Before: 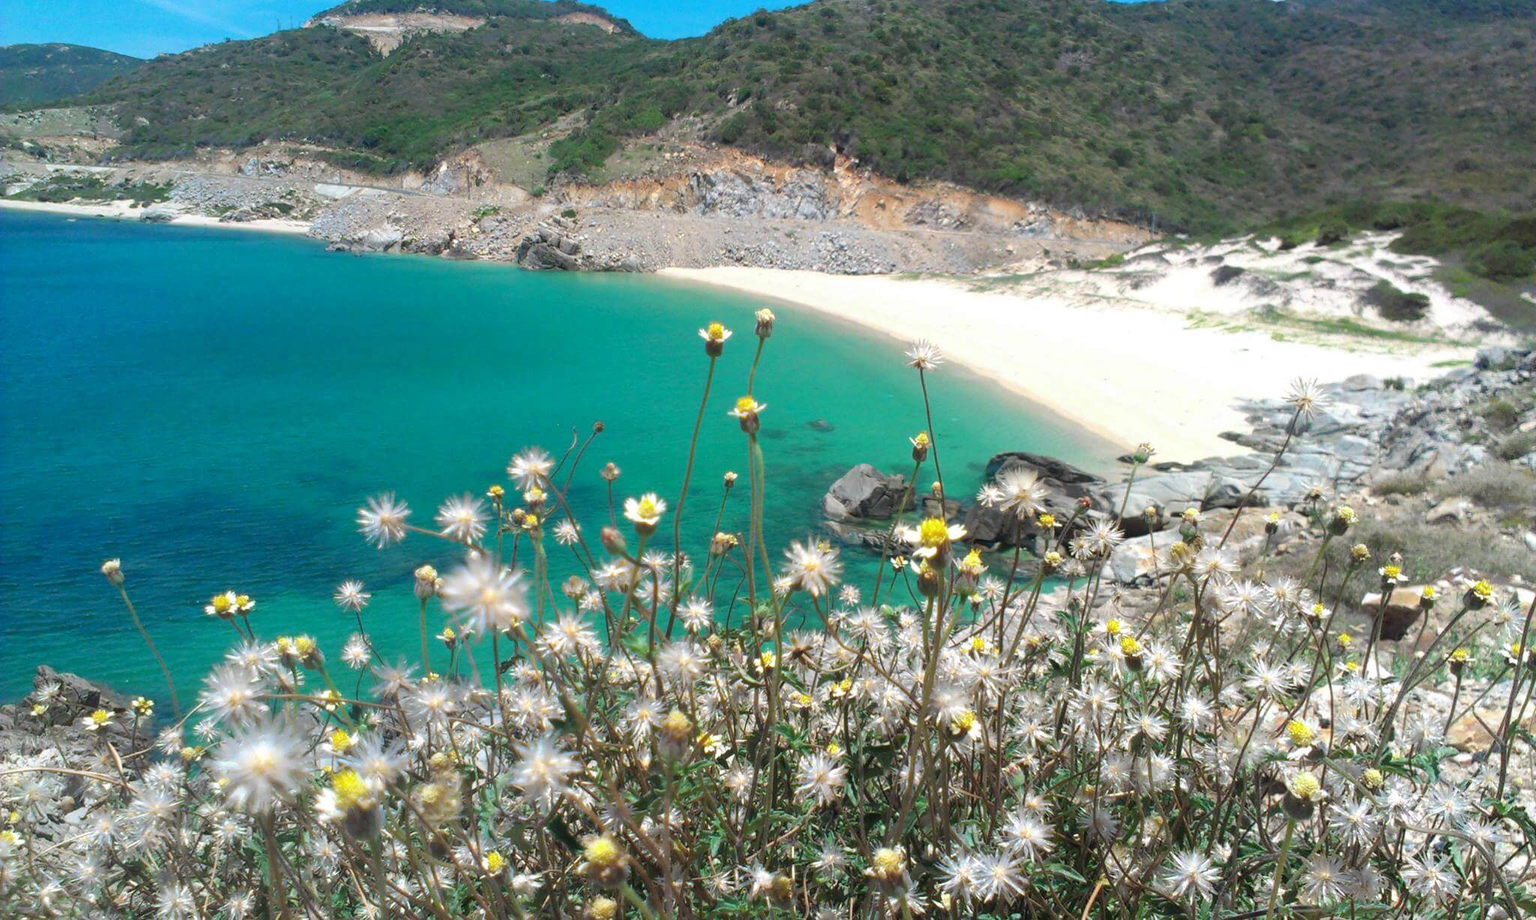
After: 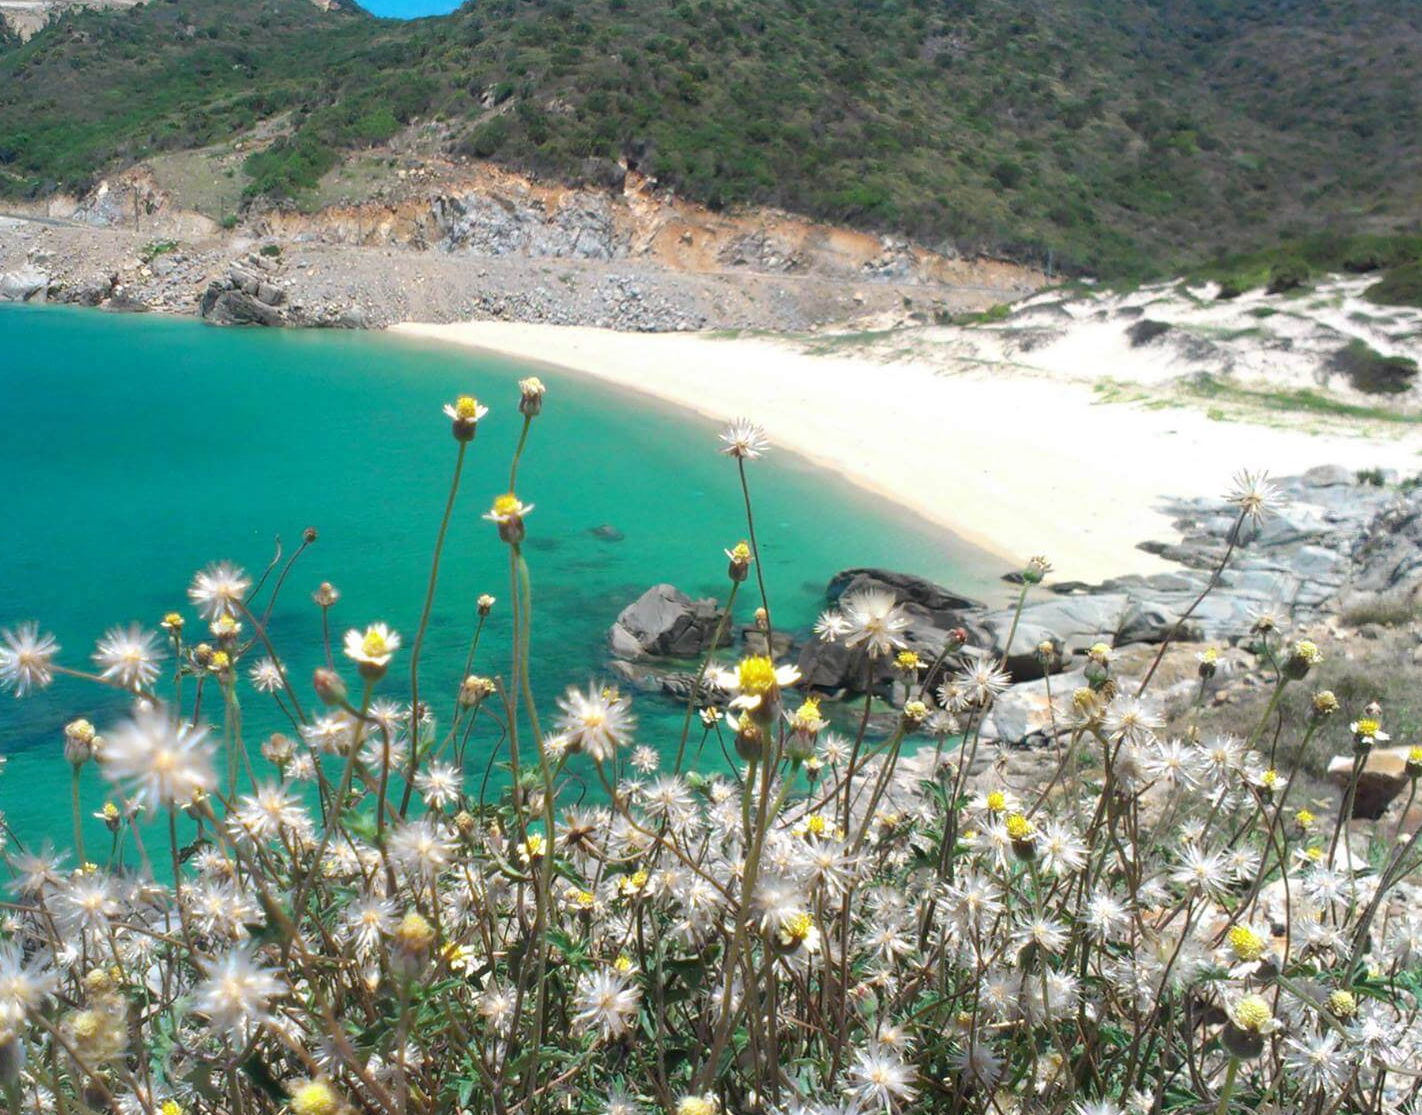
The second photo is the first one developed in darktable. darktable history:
crop and rotate: left 23.838%, top 2.838%, right 6.705%, bottom 6.178%
